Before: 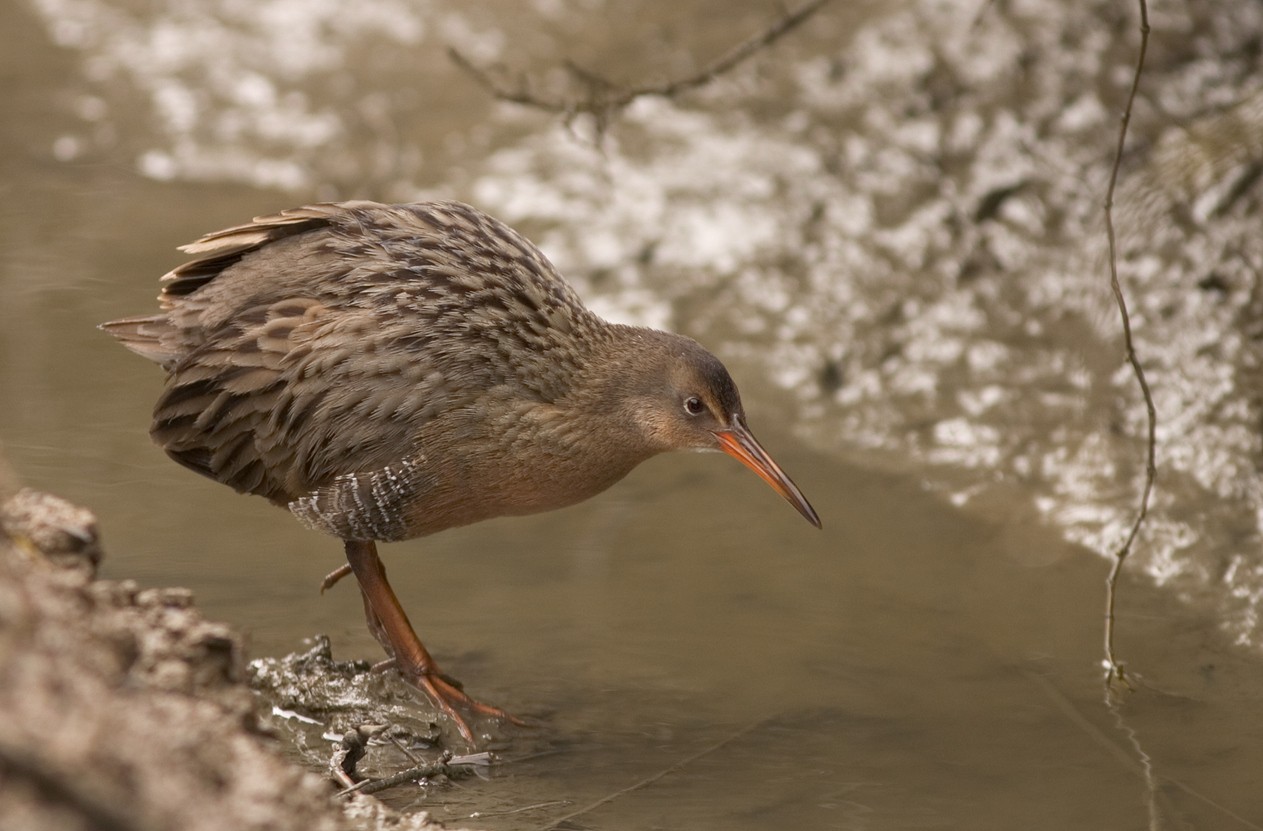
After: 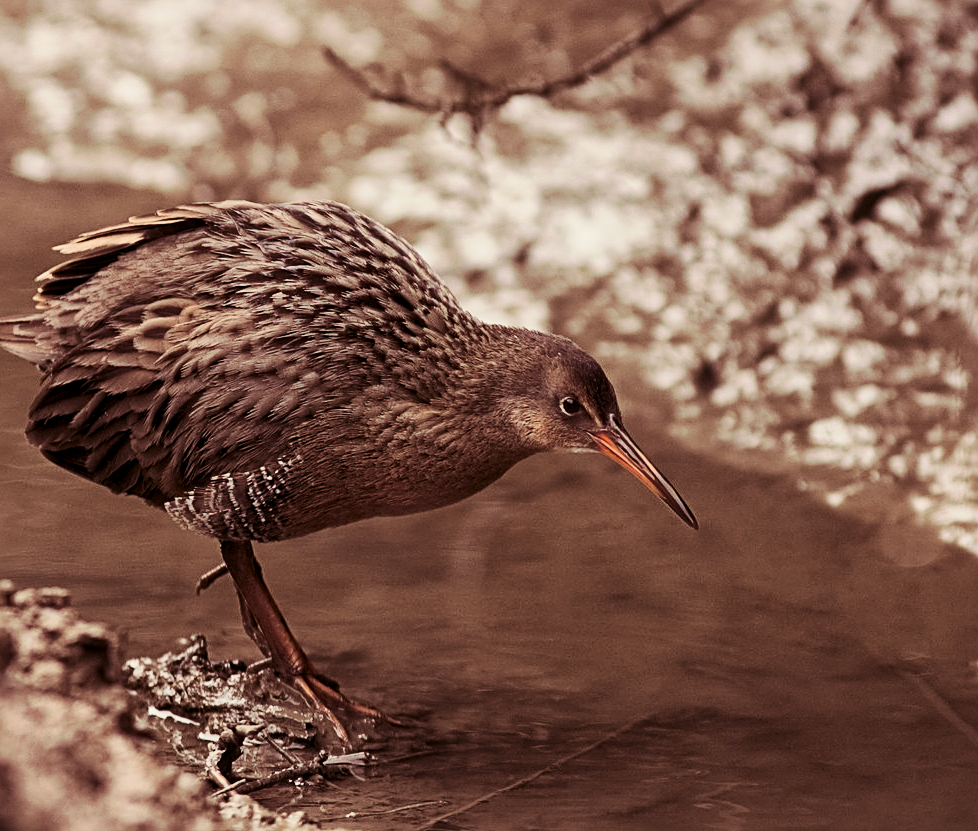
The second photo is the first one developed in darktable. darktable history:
crop: left 9.88%, right 12.664%
contrast brightness saturation: contrast 0.32, brightness -0.08, saturation 0.17
global tonemap: drago (1, 100), detail 1
split-toning: on, module defaults
sharpen: radius 2.767
